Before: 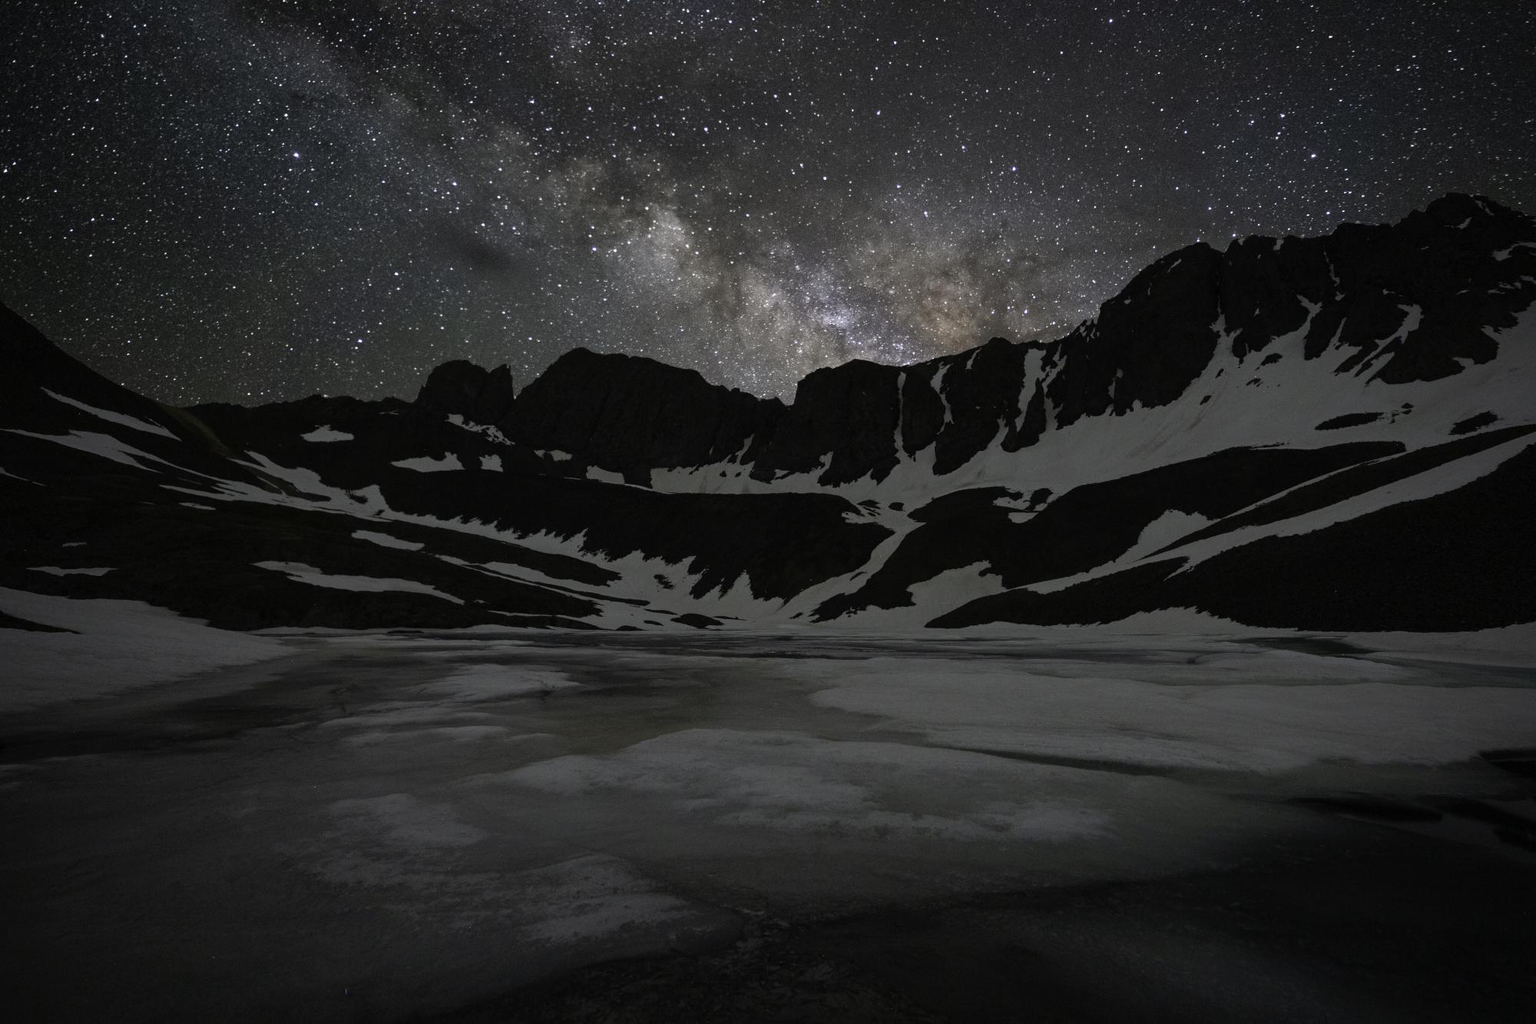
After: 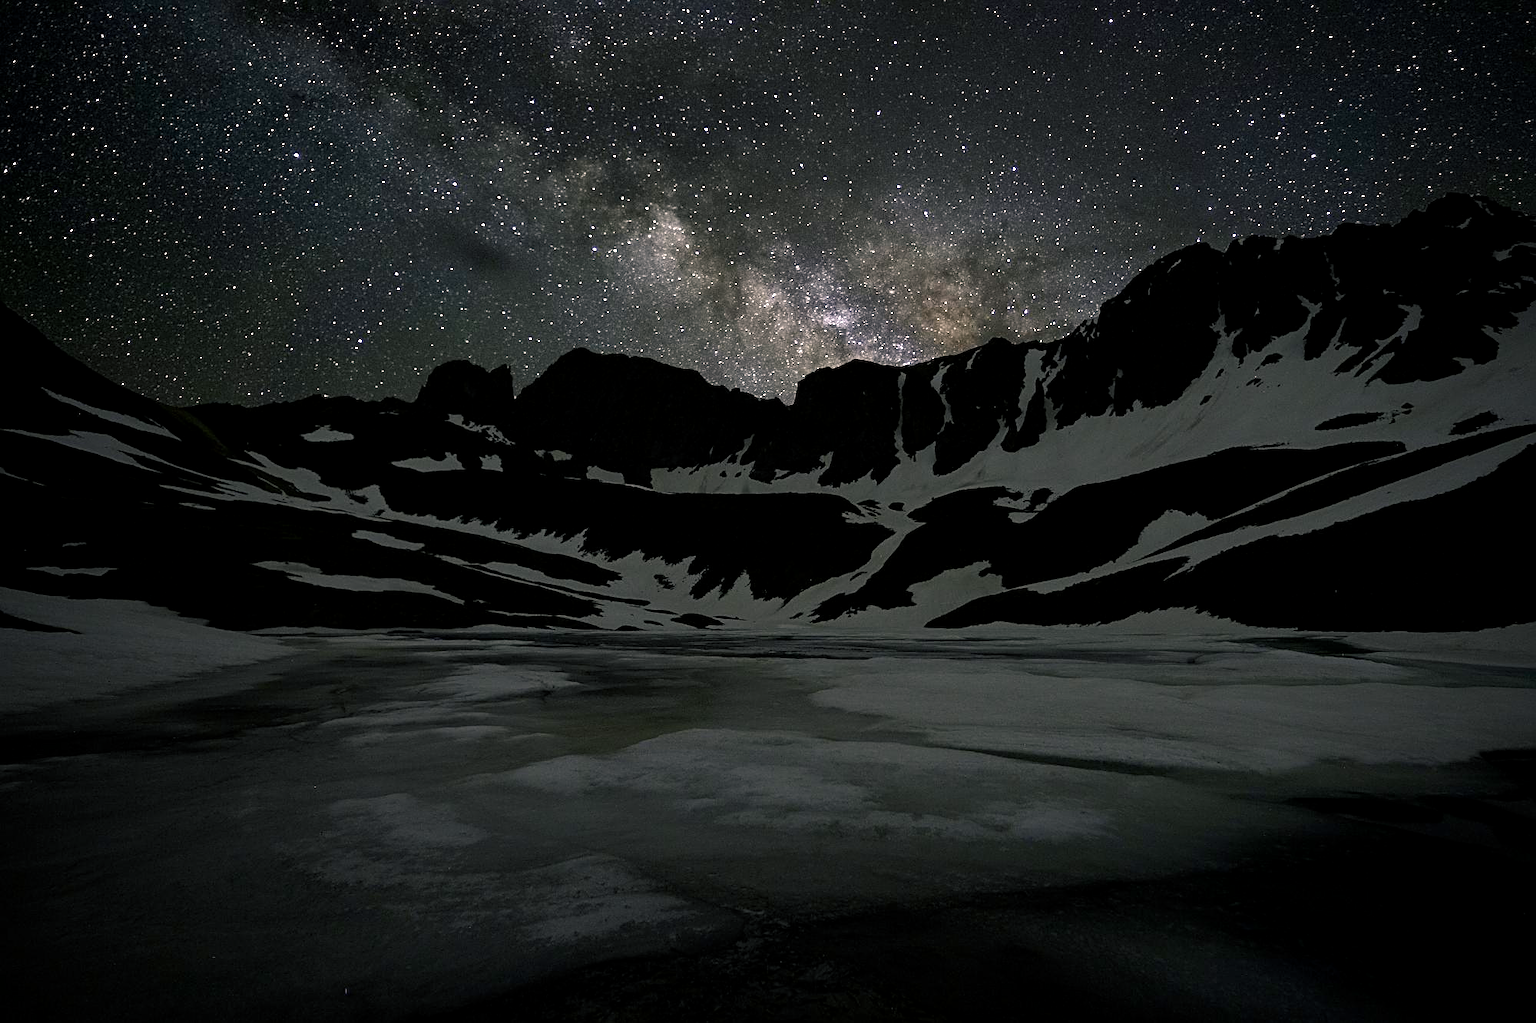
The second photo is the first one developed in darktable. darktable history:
sharpen: on, module defaults
color balance rgb: shadows lift › chroma 2%, shadows lift › hue 185.64°, power › luminance 1.48%, highlights gain › chroma 3%, highlights gain › hue 54.51°, global offset › luminance -0.4%, perceptual saturation grading › highlights -18.47%, perceptual saturation grading › mid-tones 6.62%, perceptual saturation grading › shadows 28.22%, perceptual brilliance grading › highlights 15.68%, perceptual brilliance grading › shadows -14.29%, global vibrance 25.96%, contrast 6.45%
